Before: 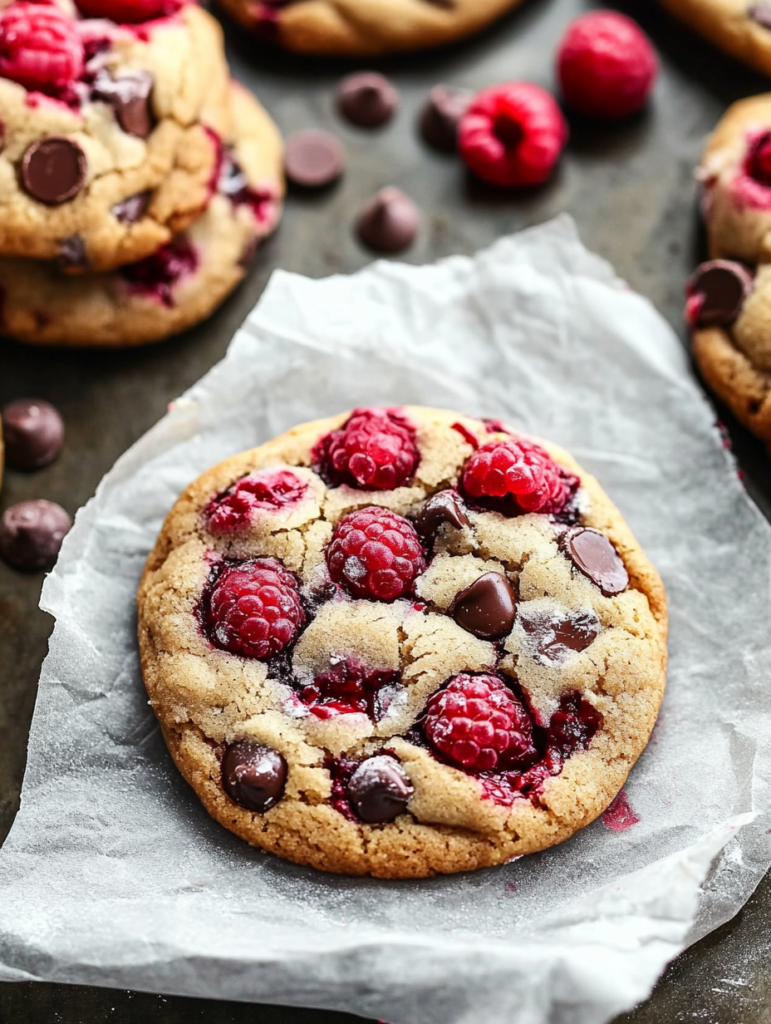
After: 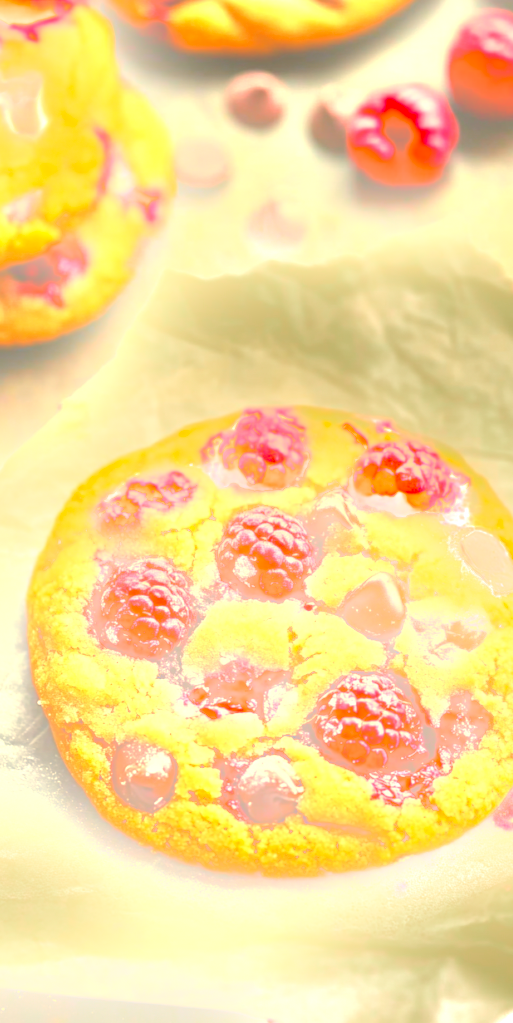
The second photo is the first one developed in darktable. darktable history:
white balance: red 1.123, blue 0.83
crop and rotate: left 14.385%, right 18.948%
bloom: size 15%, threshold 97%, strength 7%
exposure: black level correction 0, exposure 2.088 EV, compensate exposure bias true, compensate highlight preservation false
color balance: lift [1.004, 1.002, 1.002, 0.998], gamma [1, 1.007, 1.002, 0.993], gain [1, 0.977, 1.013, 1.023], contrast -3.64%
color balance rgb: linear chroma grading › shadows -8%, linear chroma grading › global chroma 10%, perceptual saturation grading › global saturation 2%, perceptual saturation grading › highlights -2%, perceptual saturation grading › mid-tones 4%, perceptual saturation grading › shadows 8%, perceptual brilliance grading › global brilliance 2%, perceptual brilliance grading › highlights -4%, global vibrance 16%, saturation formula JzAzBz (2021)
sharpen: radius 5.325, amount 0.312, threshold 26.433
